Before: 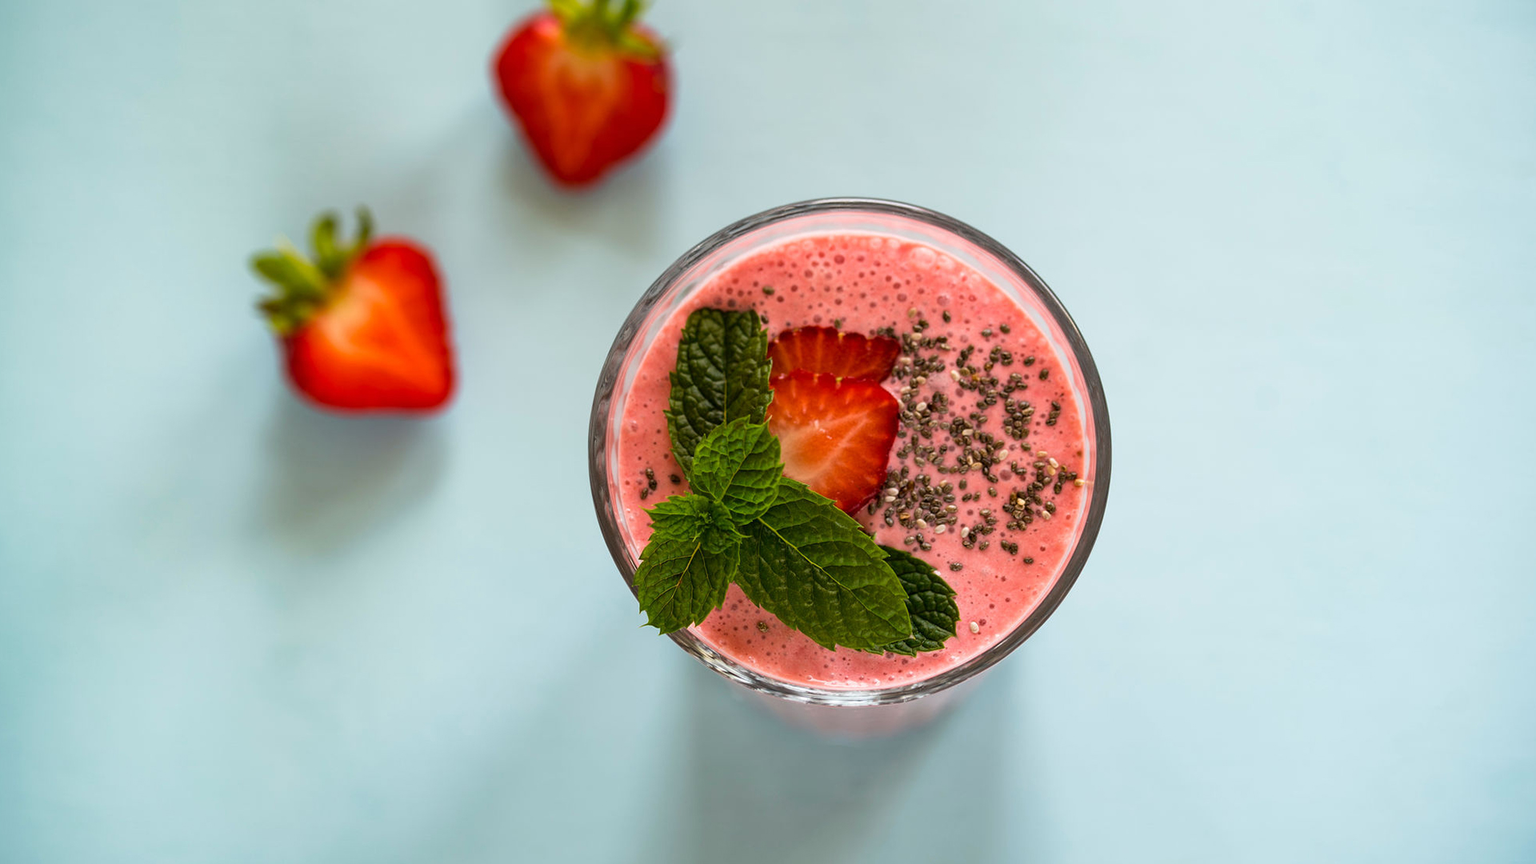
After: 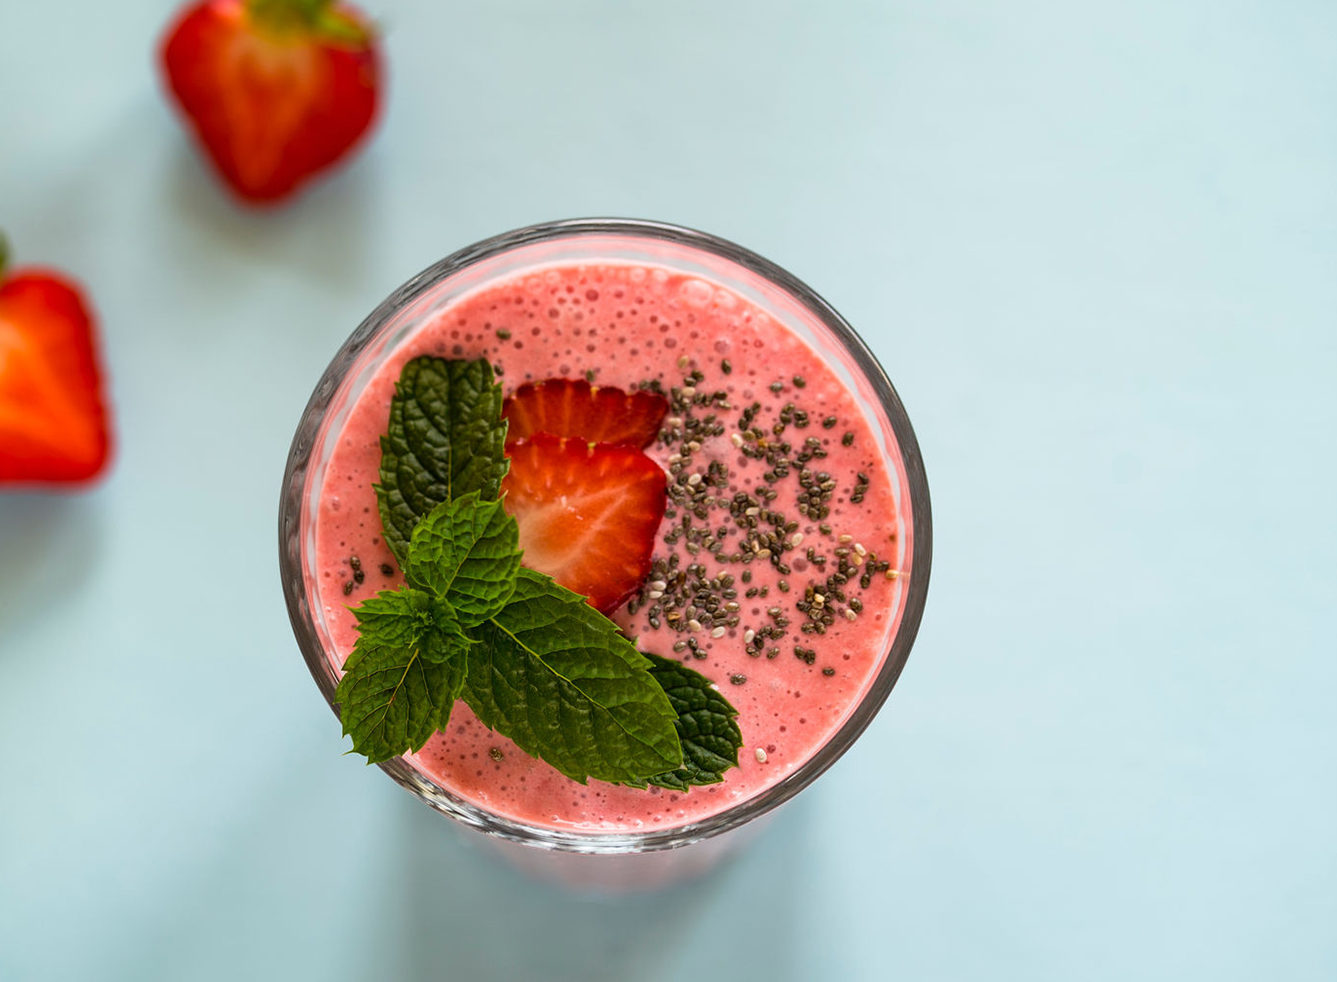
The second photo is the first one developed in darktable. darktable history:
crop and rotate: left 23.83%, top 2.739%, right 6.512%, bottom 6.255%
